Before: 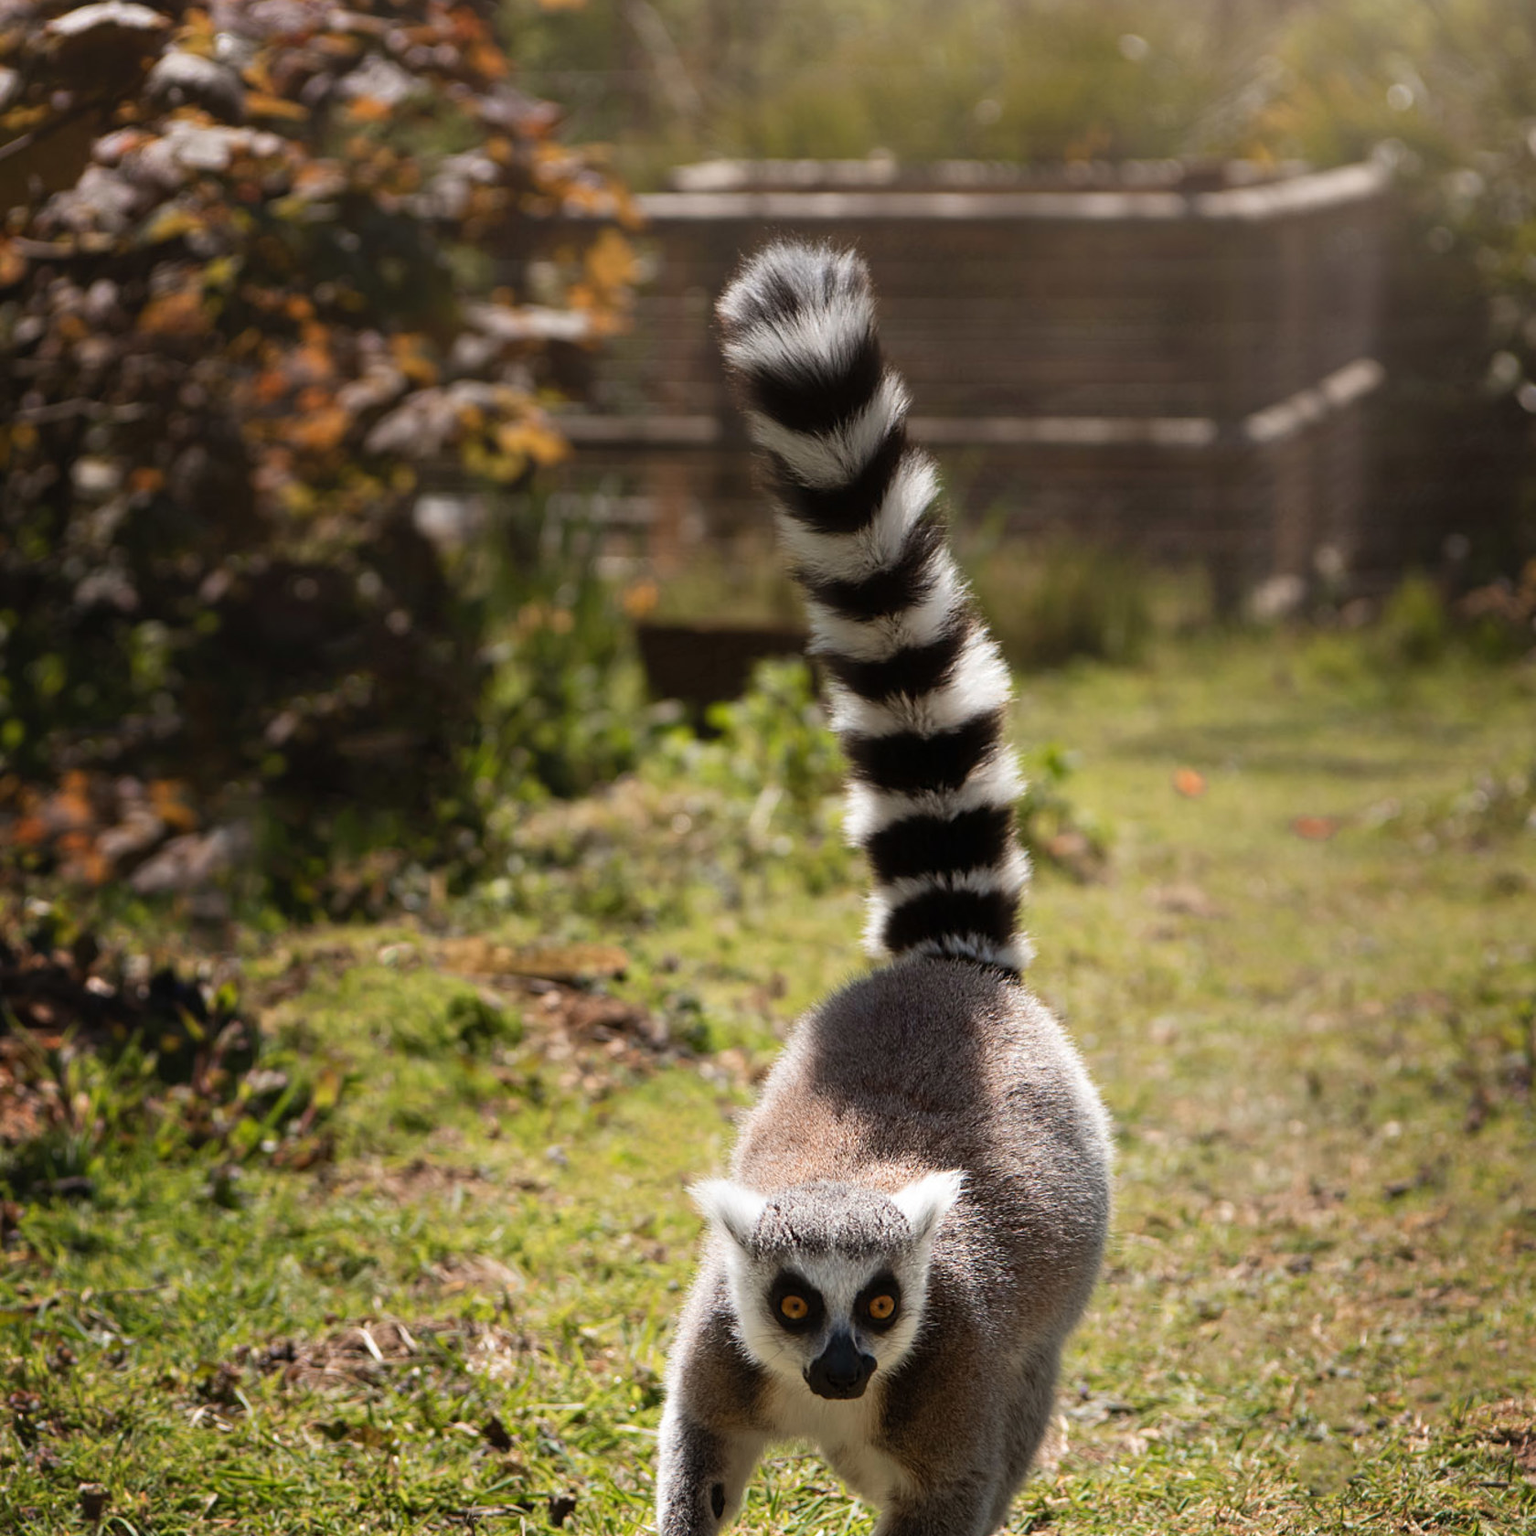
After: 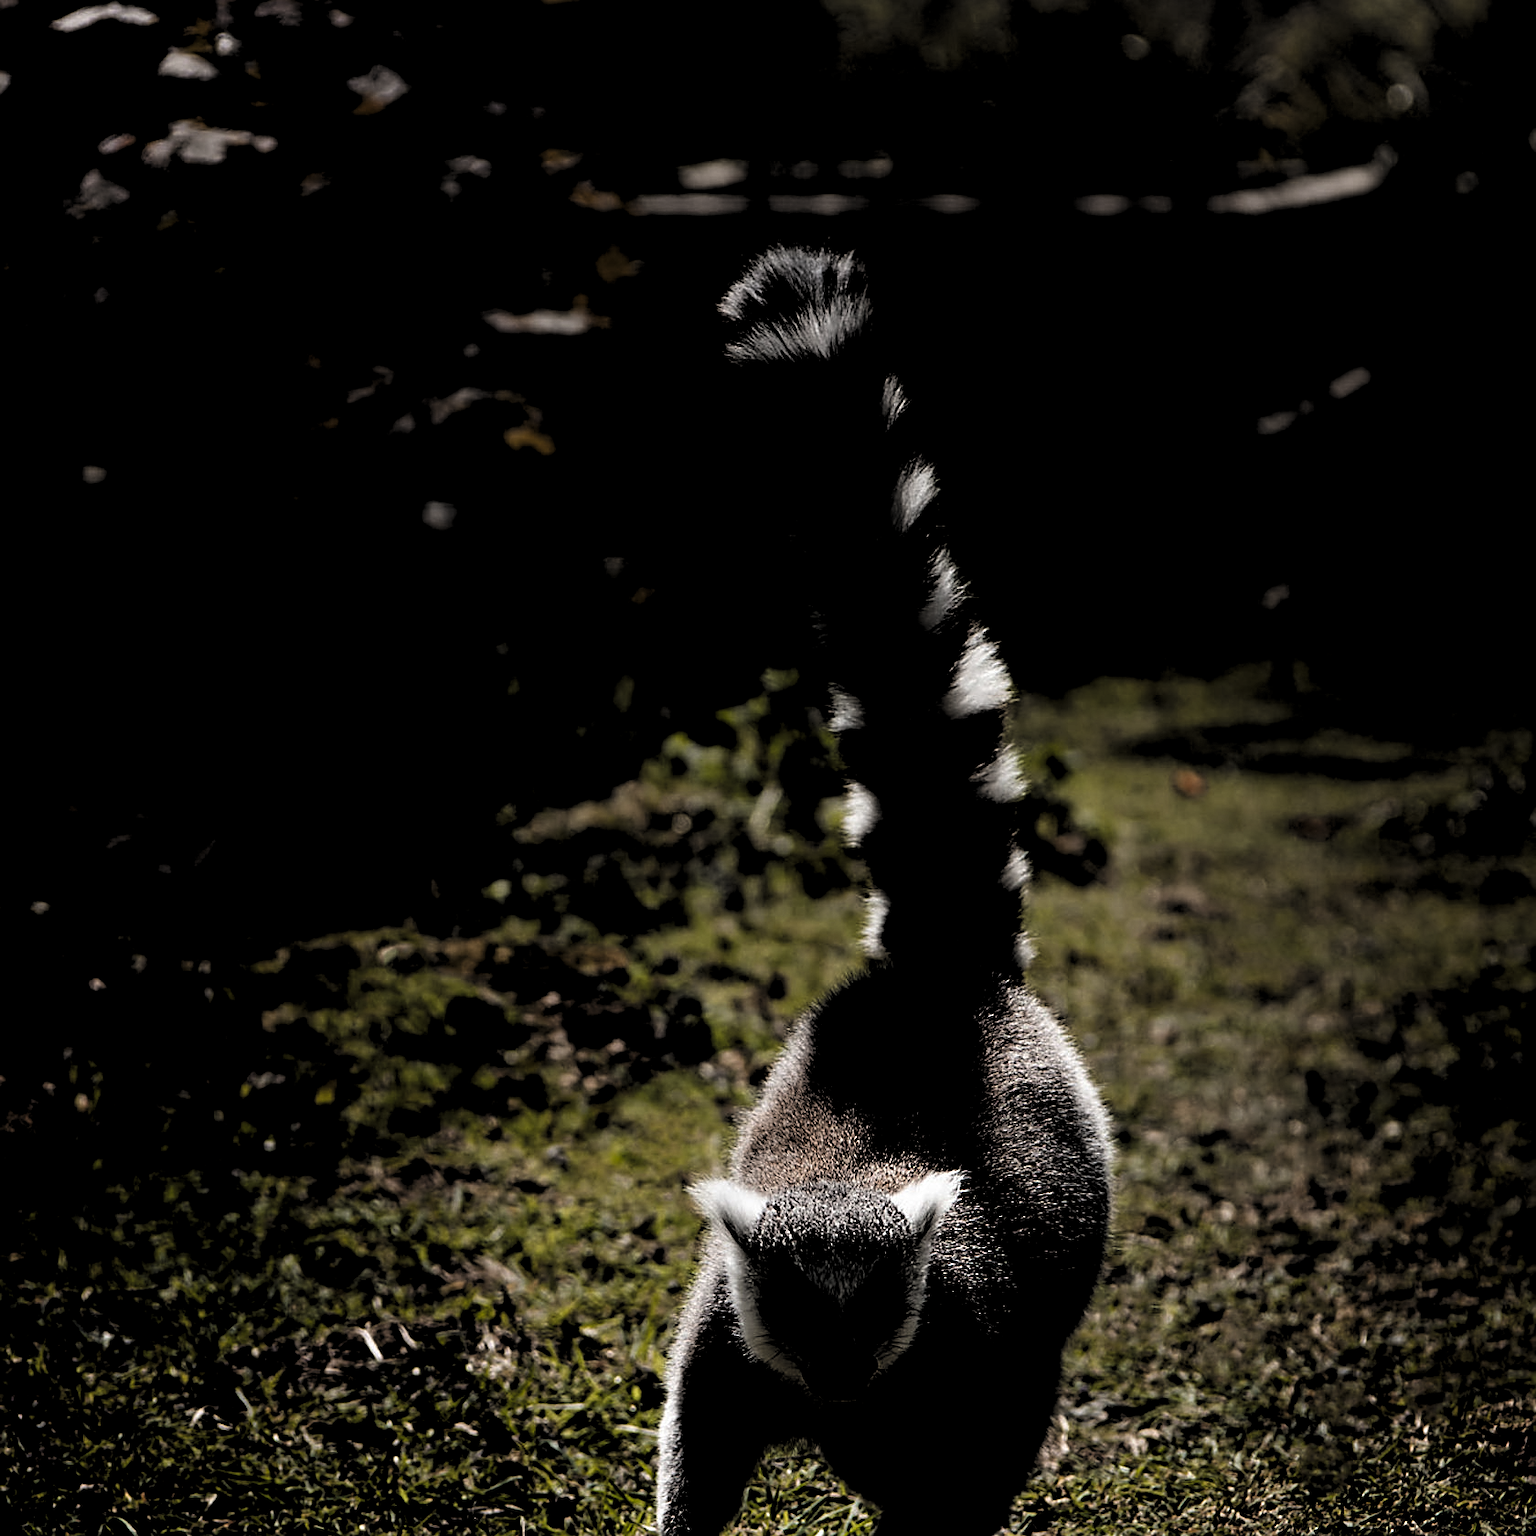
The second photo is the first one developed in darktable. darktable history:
levels: levels [0.514, 0.759, 1]
base curve: curves: ch0 [(0, 0) (0.073, 0.04) (0.157, 0.139) (0.492, 0.492) (0.758, 0.758) (1, 1)], preserve colors none
sharpen: on, module defaults
